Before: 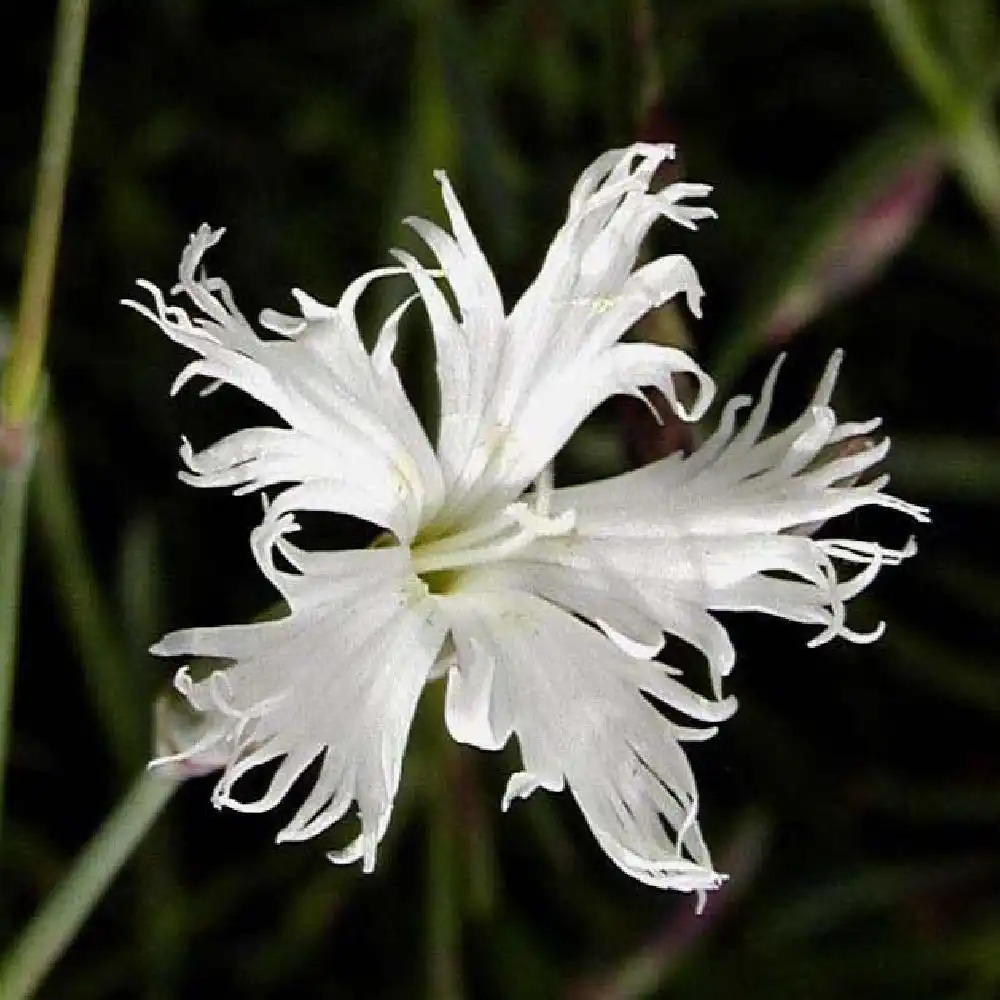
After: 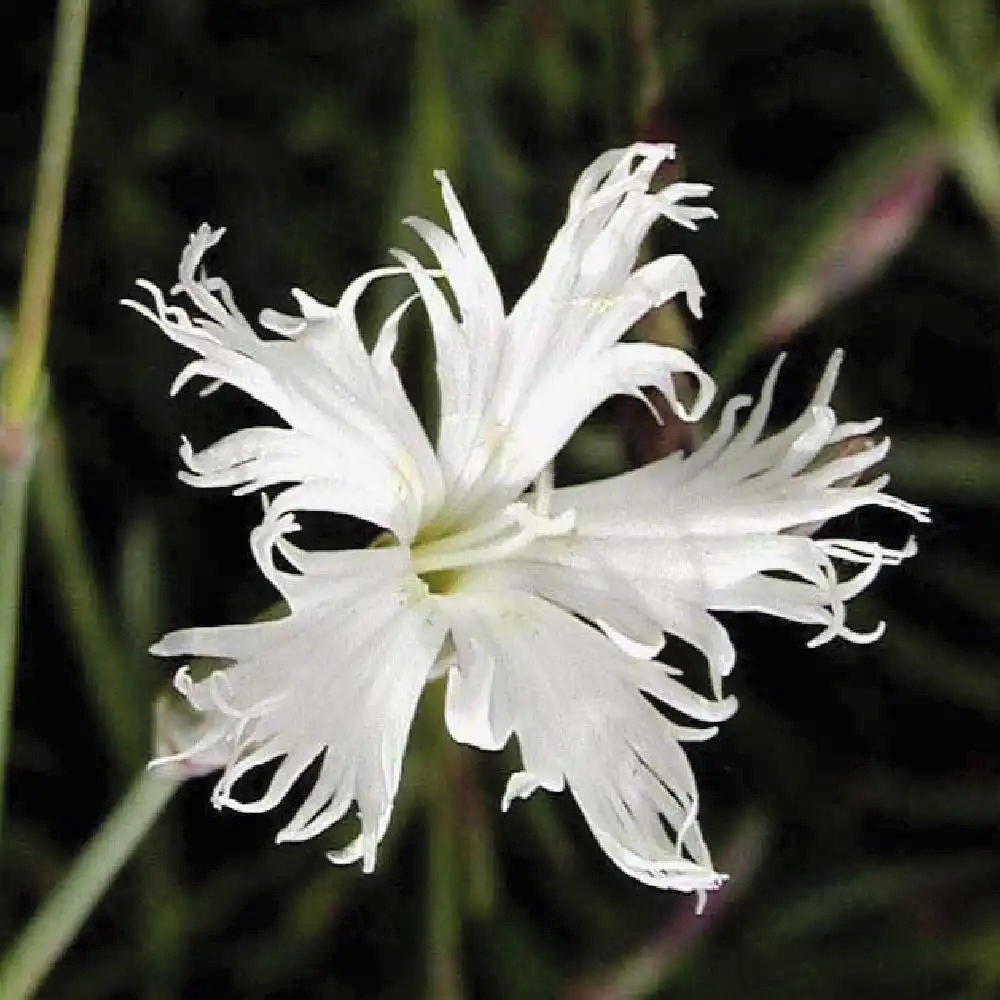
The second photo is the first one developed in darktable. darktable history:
contrast brightness saturation: brightness 0.147
levels: black 0.02%
